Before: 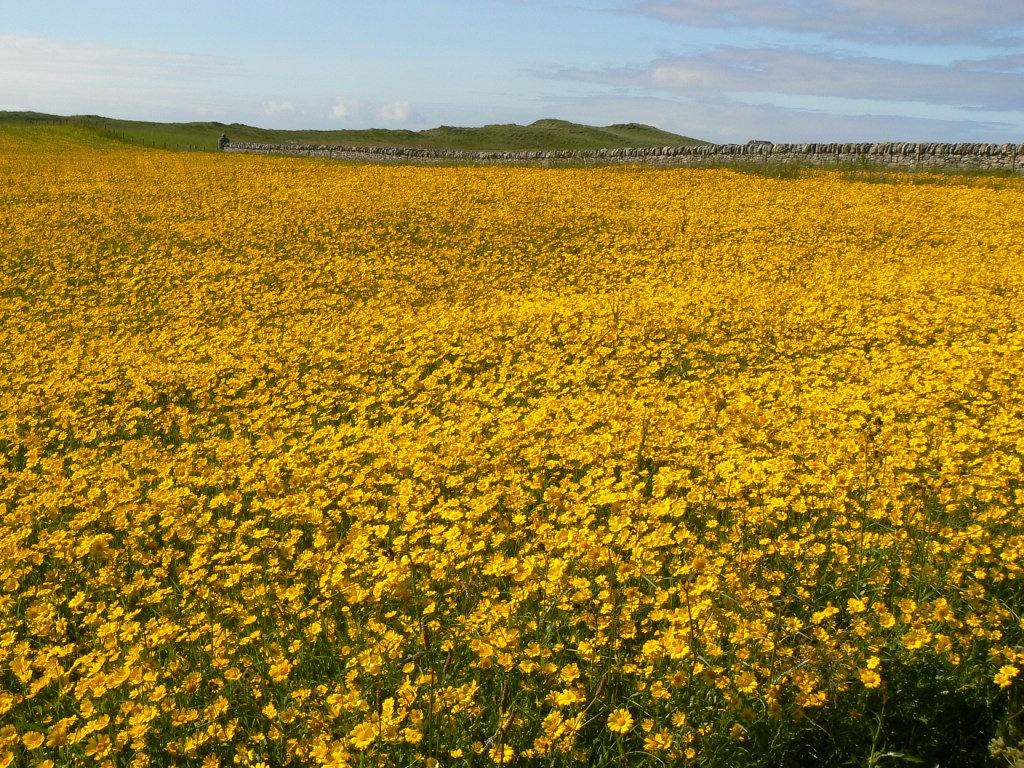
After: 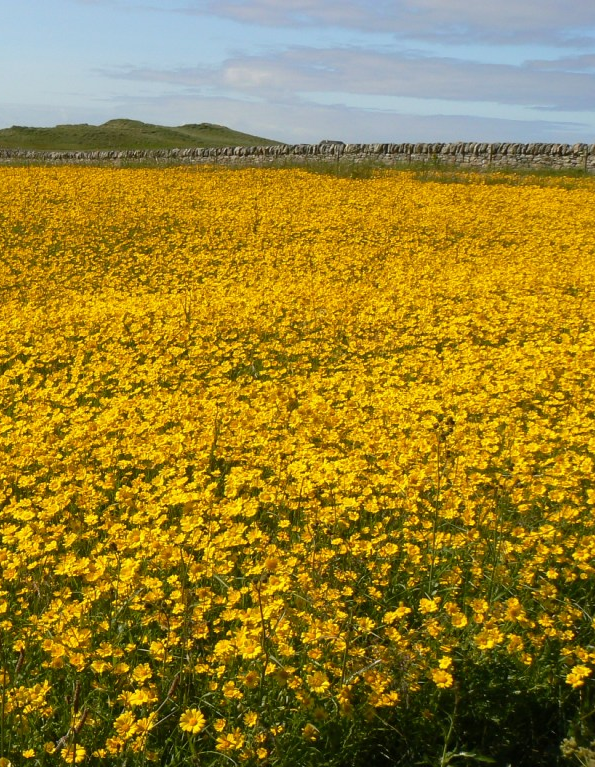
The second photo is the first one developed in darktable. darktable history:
crop: left 41.845%
